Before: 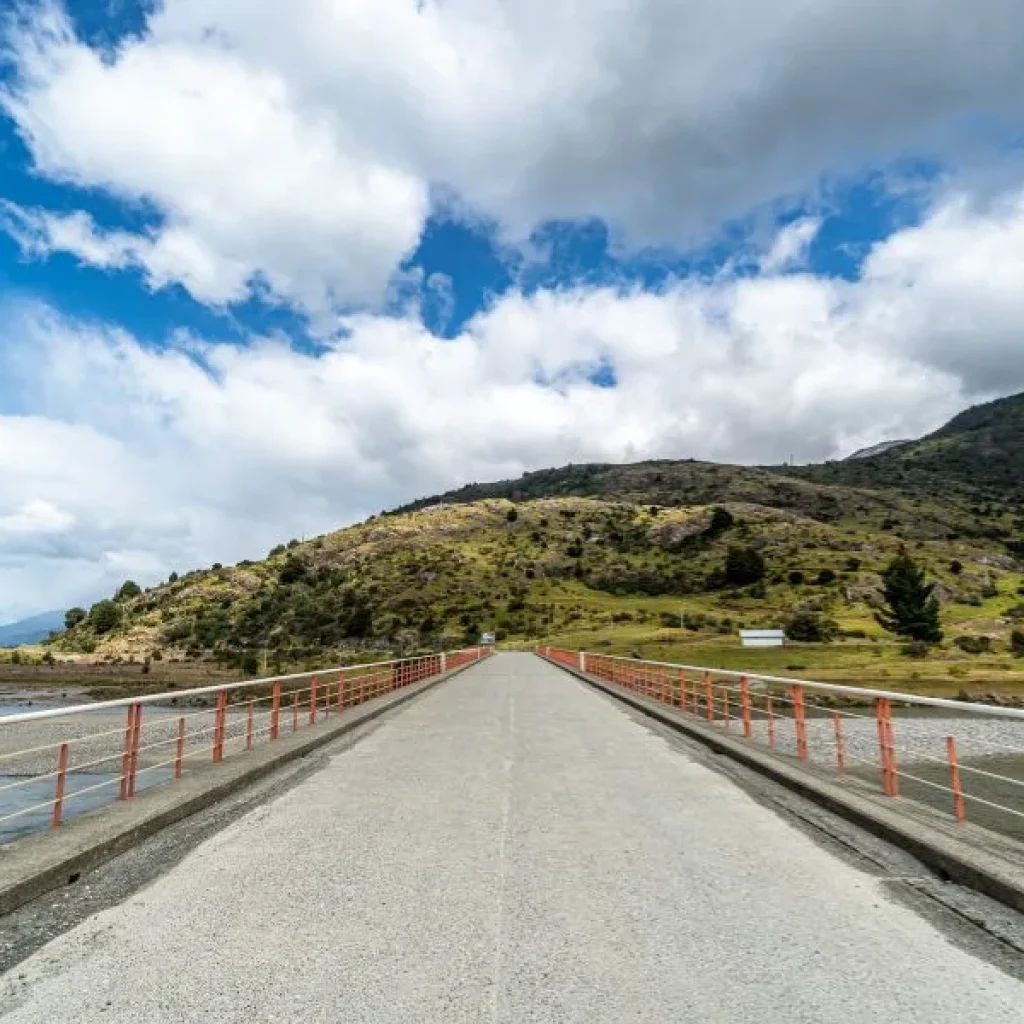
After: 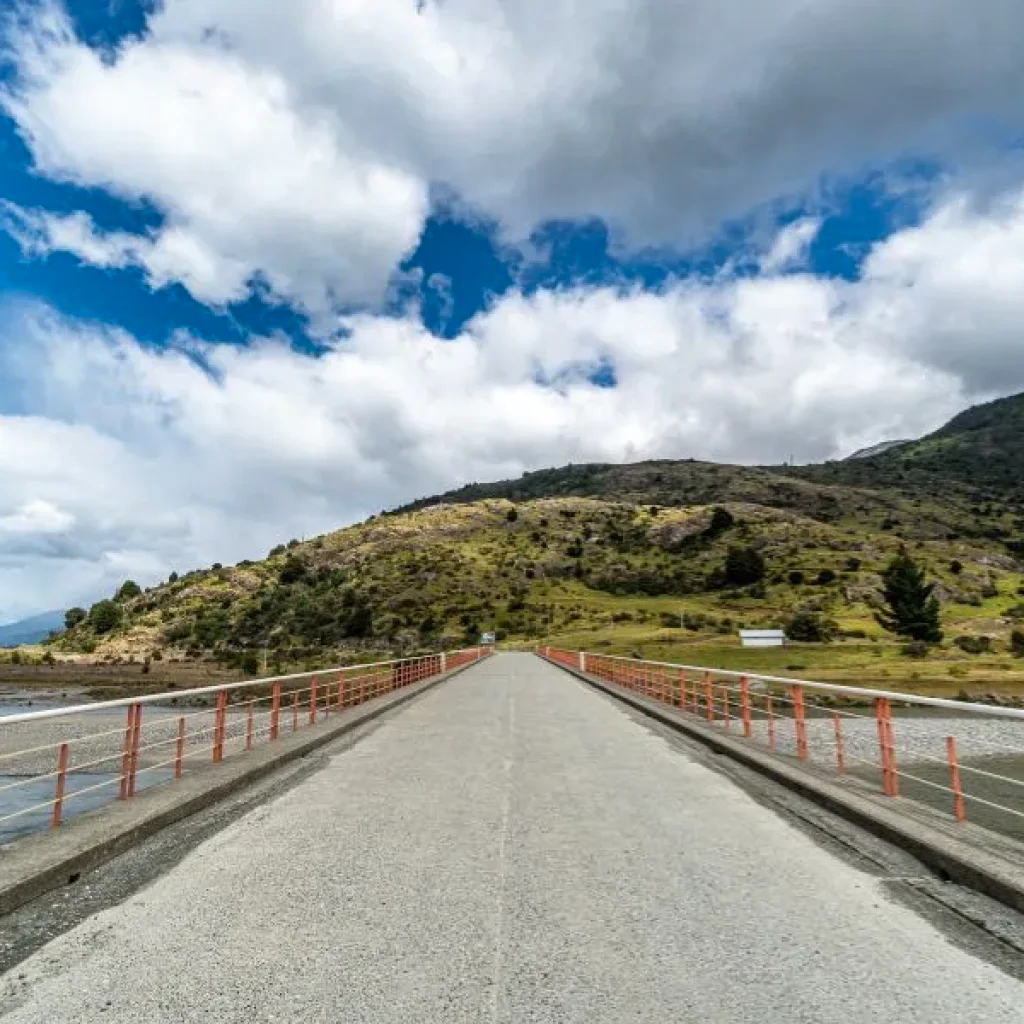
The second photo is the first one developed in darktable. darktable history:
shadows and highlights: shadows 6.86, soften with gaussian
